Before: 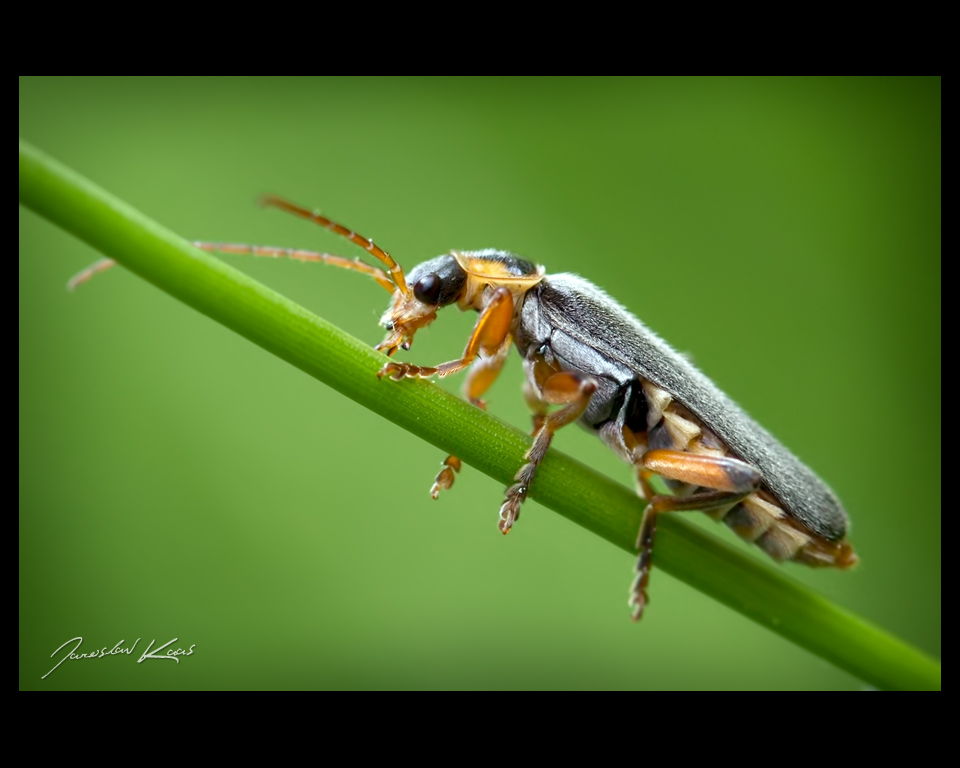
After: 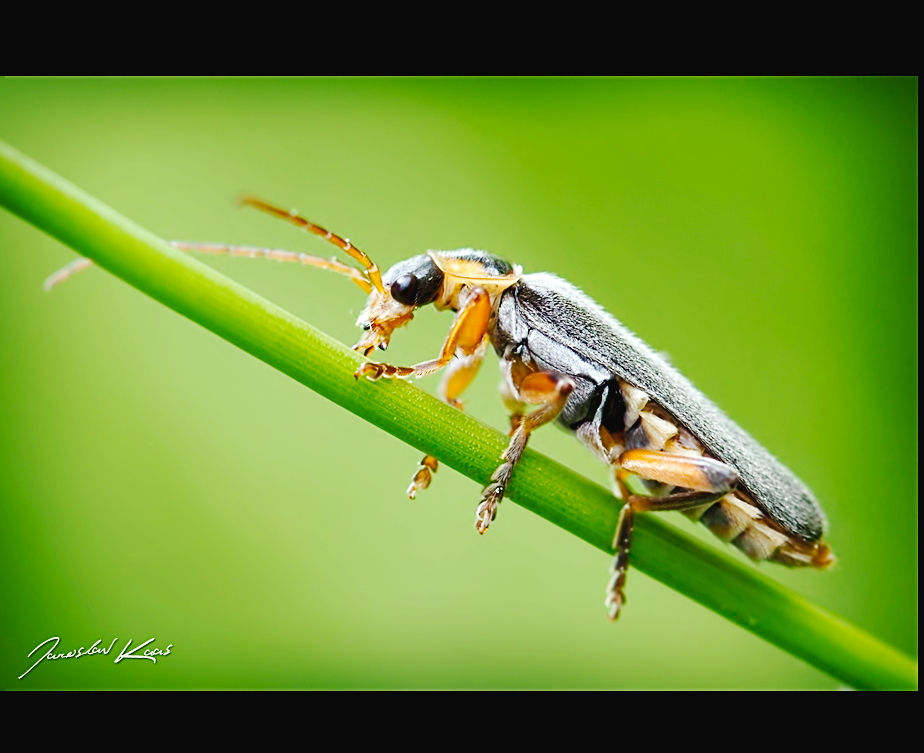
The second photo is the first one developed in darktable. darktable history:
sharpen: on, module defaults
tone curve: curves: ch0 [(0, 0.026) (0.146, 0.158) (0.272, 0.34) (0.453, 0.627) (0.687, 0.829) (1, 1)], preserve colors none
crop and rotate: left 2.498%, right 1.15%, bottom 1.912%
